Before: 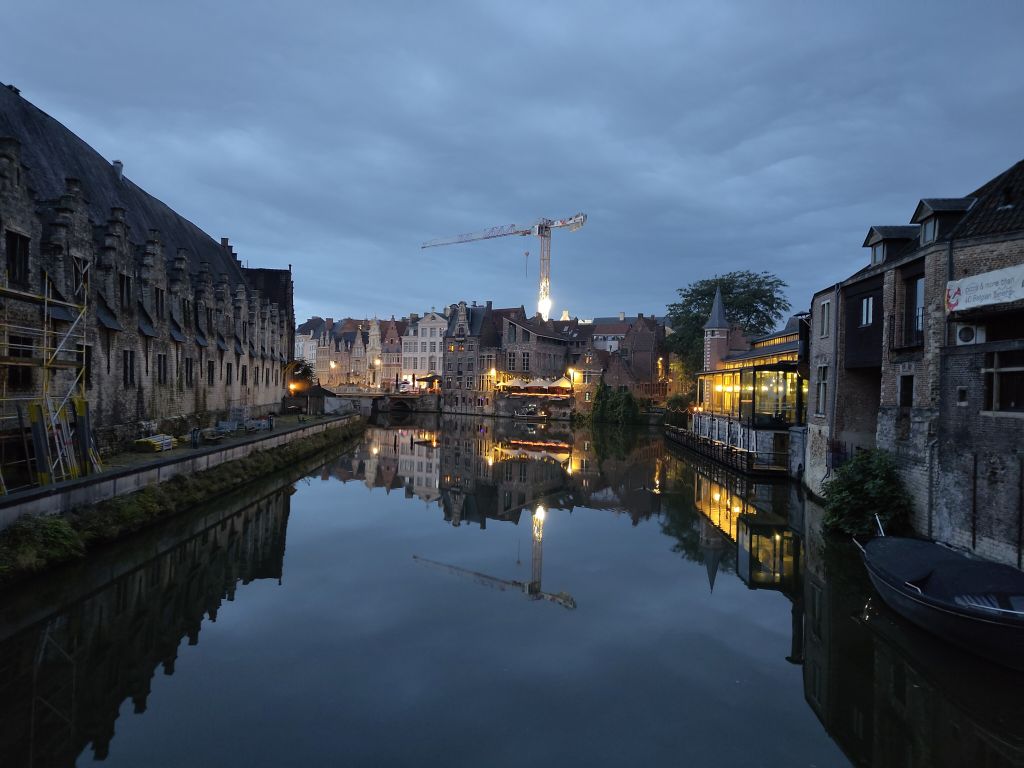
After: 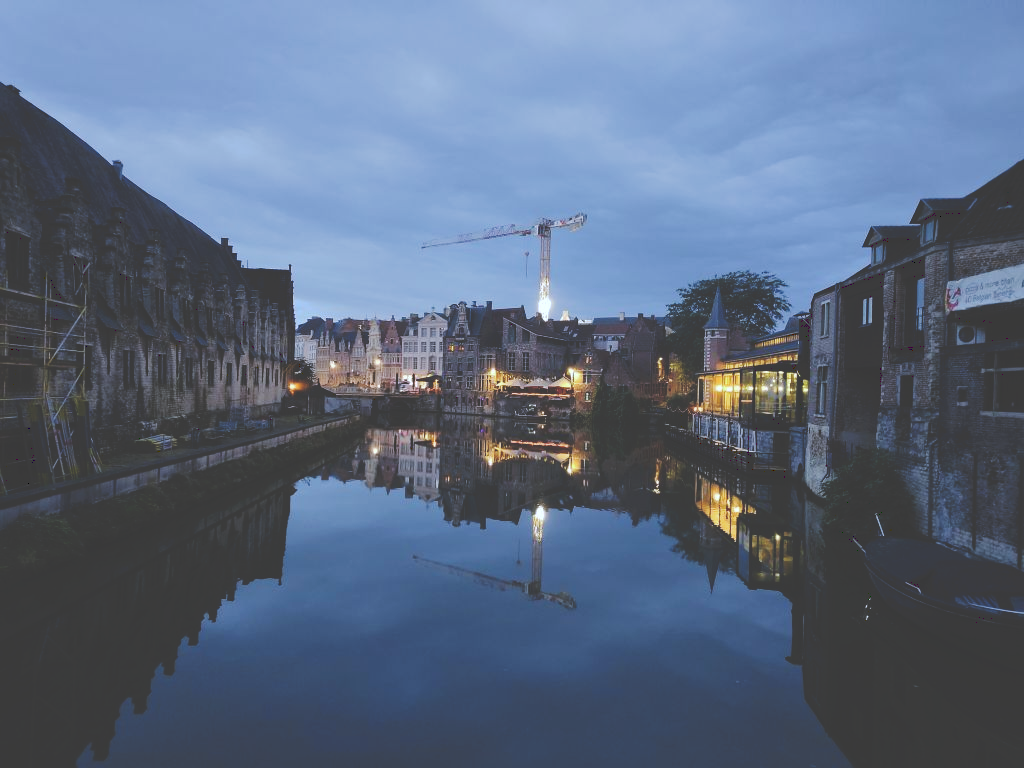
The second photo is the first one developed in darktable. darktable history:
tone curve: curves: ch0 [(0, 0) (0.003, 0.241) (0.011, 0.241) (0.025, 0.242) (0.044, 0.246) (0.069, 0.25) (0.1, 0.251) (0.136, 0.256) (0.177, 0.275) (0.224, 0.293) (0.277, 0.326) (0.335, 0.38) (0.399, 0.449) (0.468, 0.525) (0.543, 0.606) (0.623, 0.683) (0.709, 0.751) (0.801, 0.824) (0.898, 0.871) (1, 1)], preserve colors none
color calibration: illuminant as shot in camera, x 0.366, y 0.378, temperature 4428.78 K
